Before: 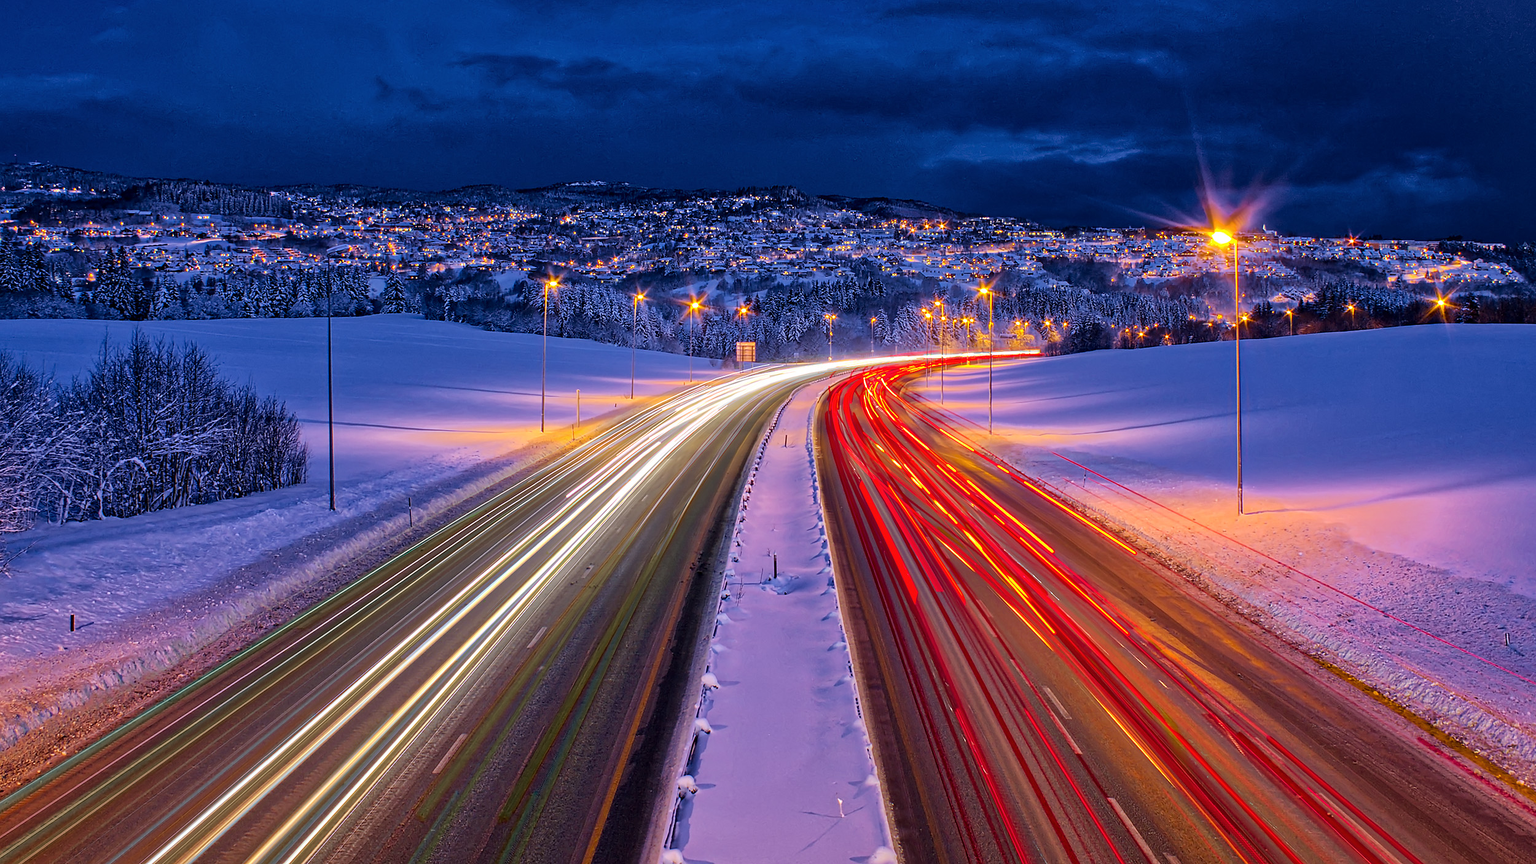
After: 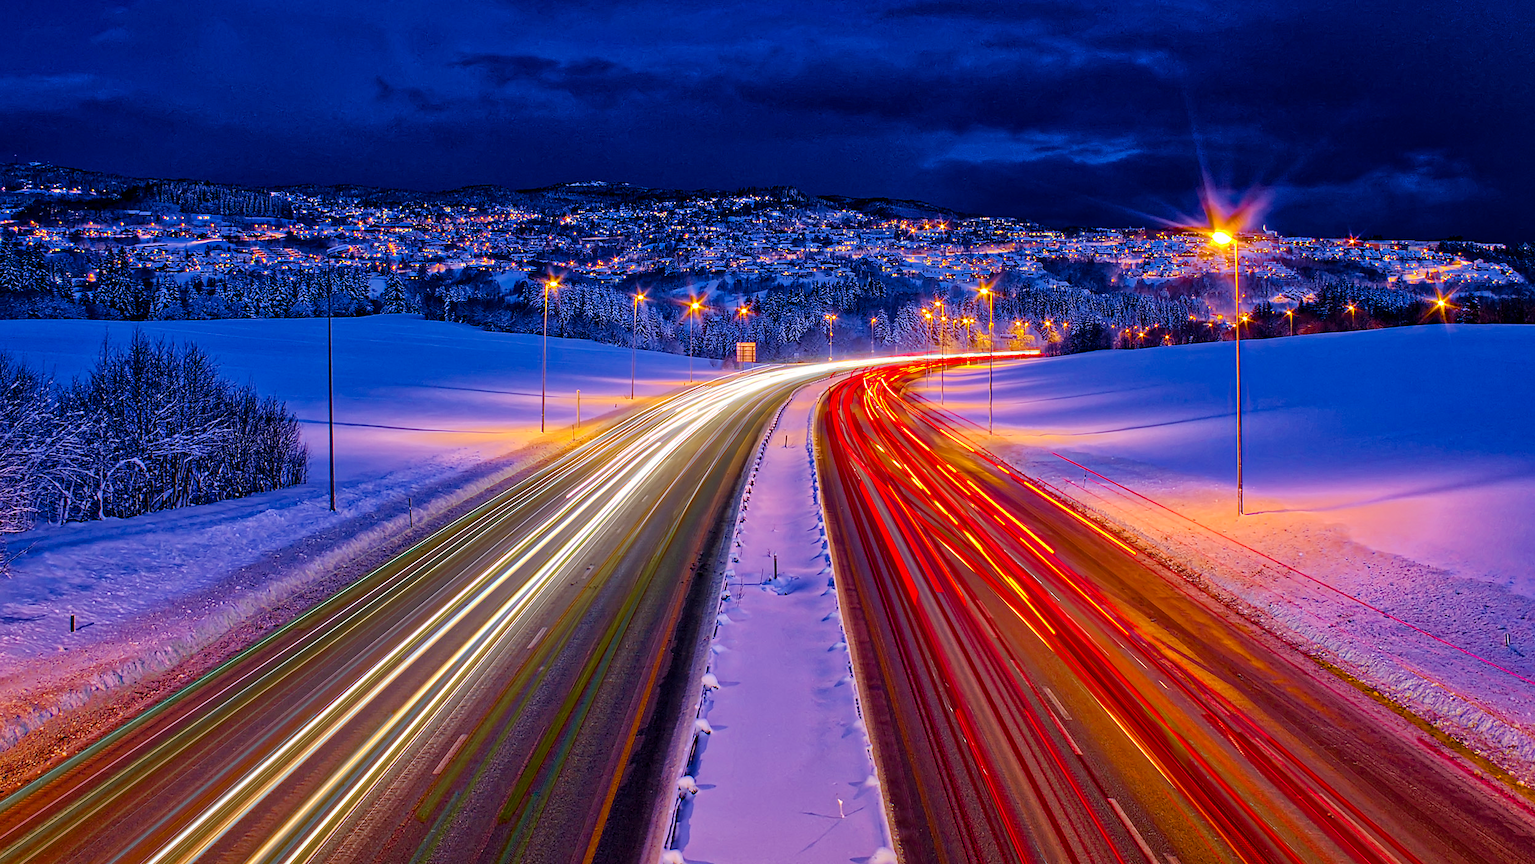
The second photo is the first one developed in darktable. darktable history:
color balance rgb: perceptual saturation grading › global saturation 20%, perceptual saturation grading › highlights -25.001%, perceptual saturation grading › shadows 49.894%, global vibrance 15.14%
